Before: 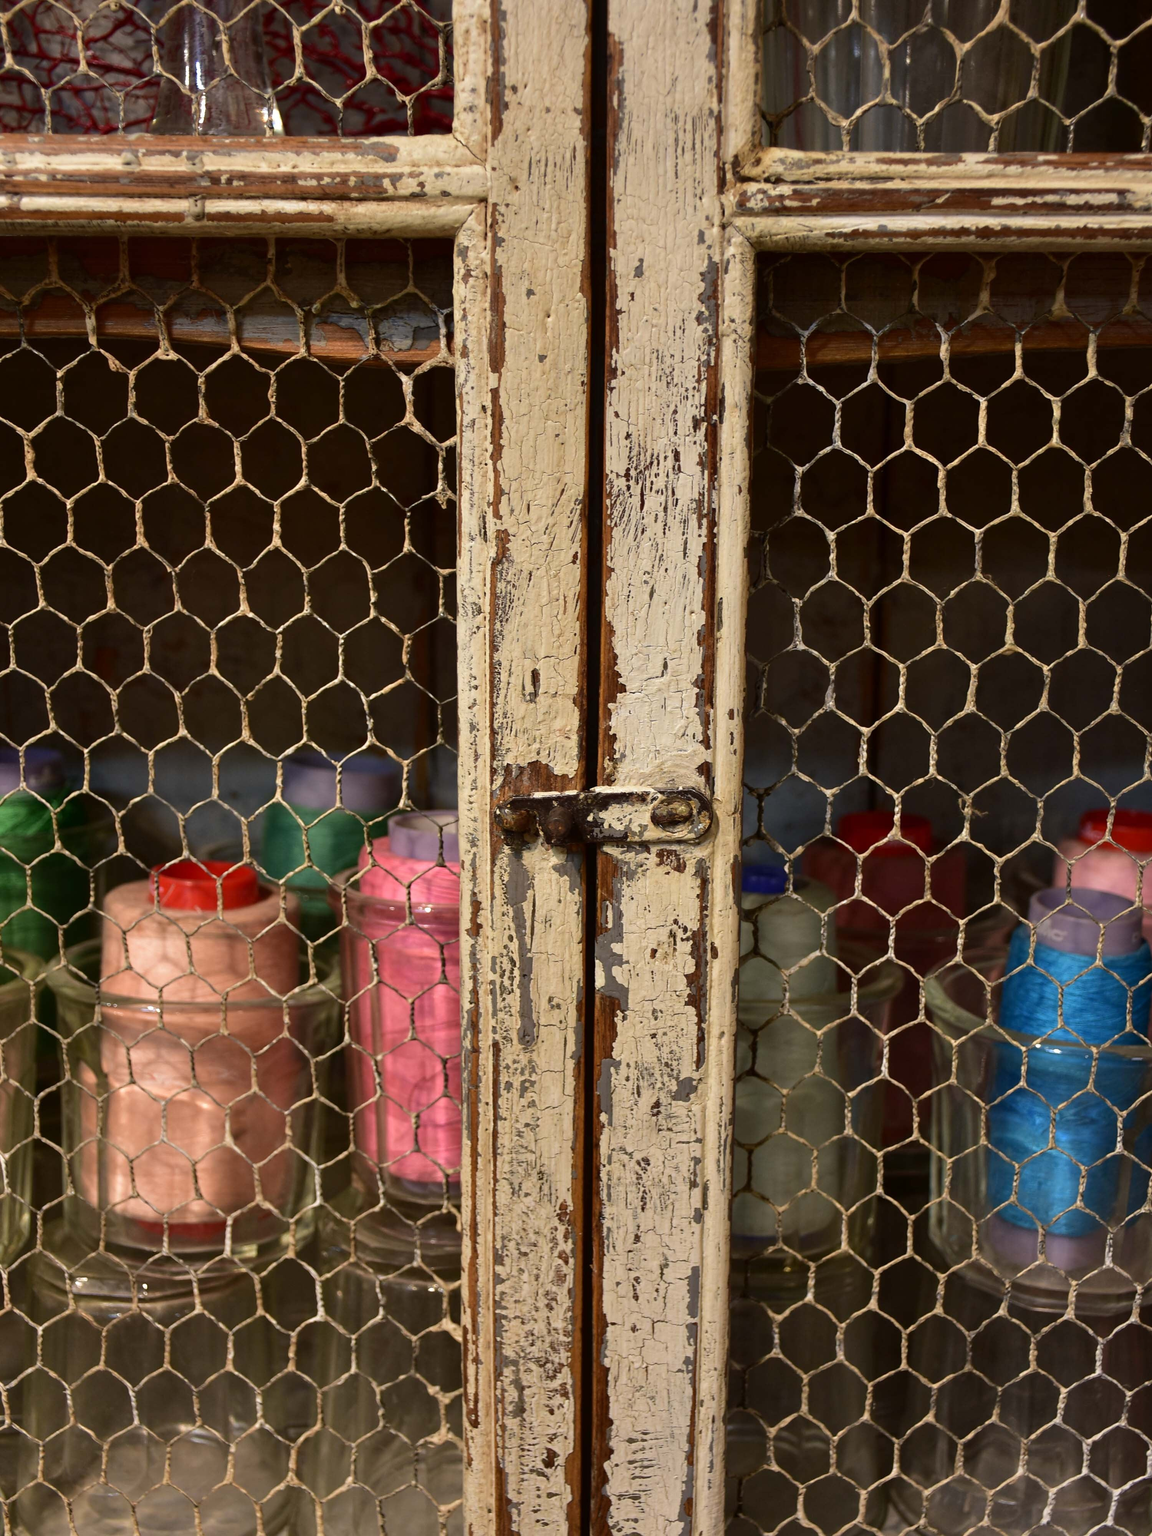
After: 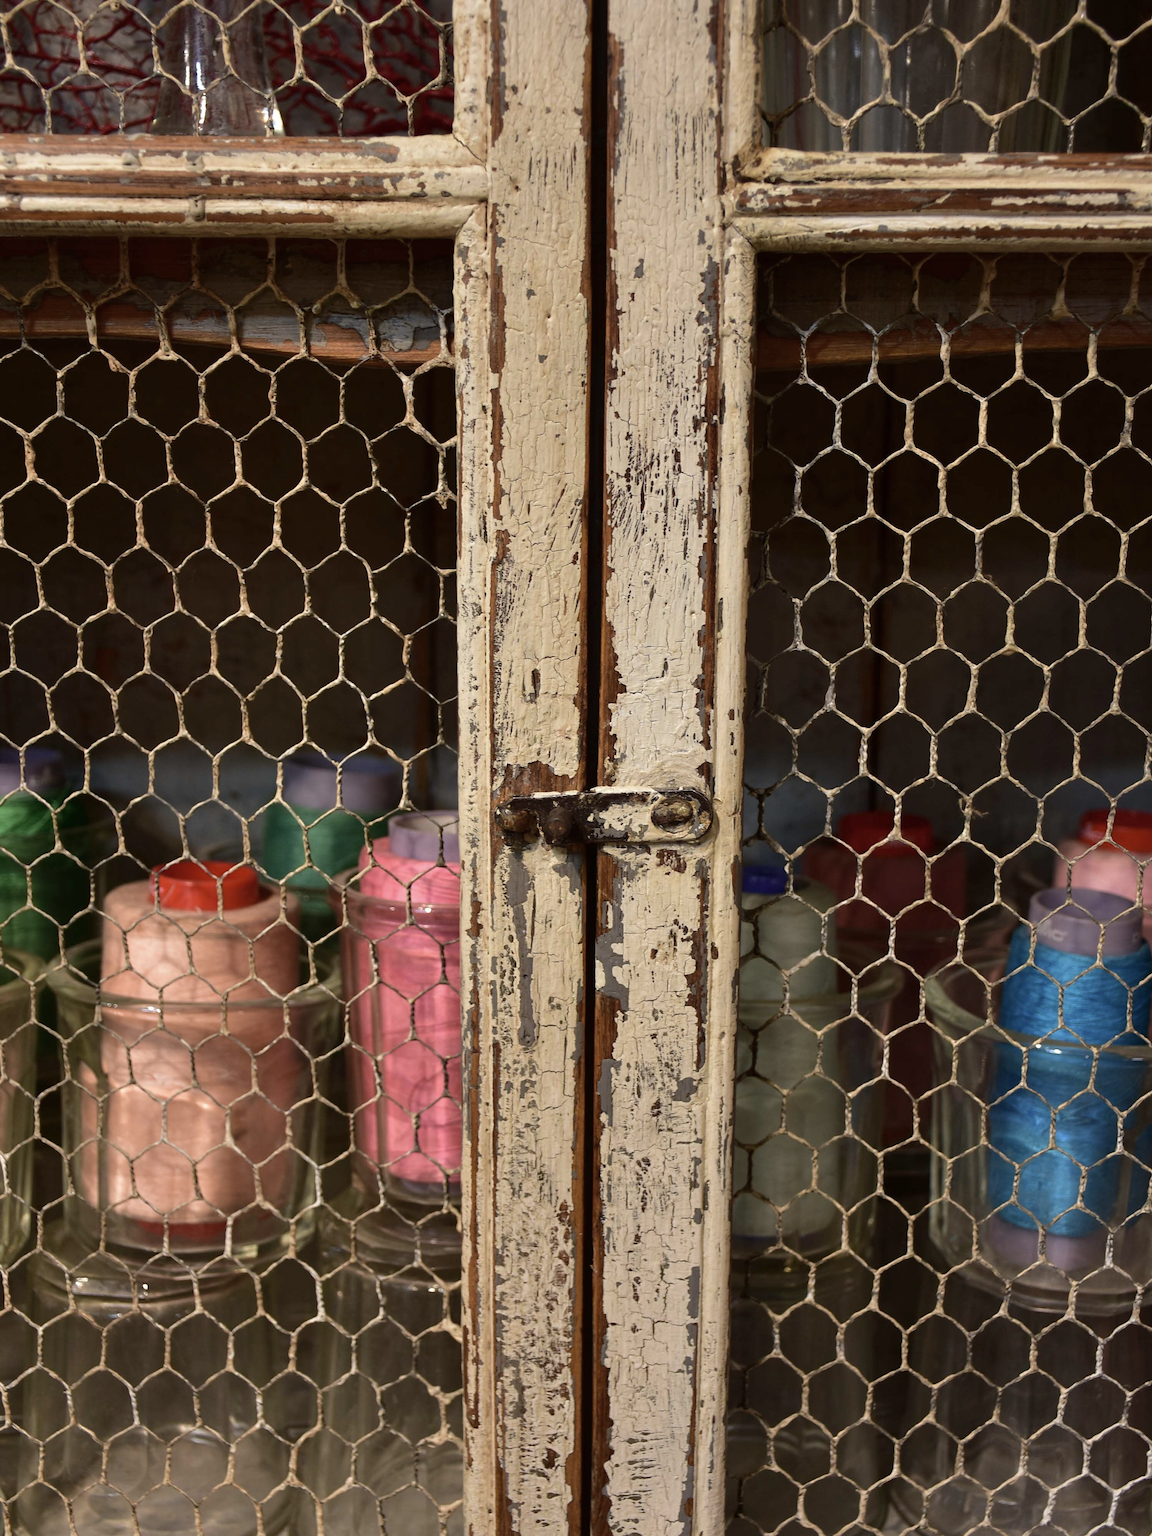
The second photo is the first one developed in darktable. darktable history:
contrast brightness saturation: saturation -0.174
